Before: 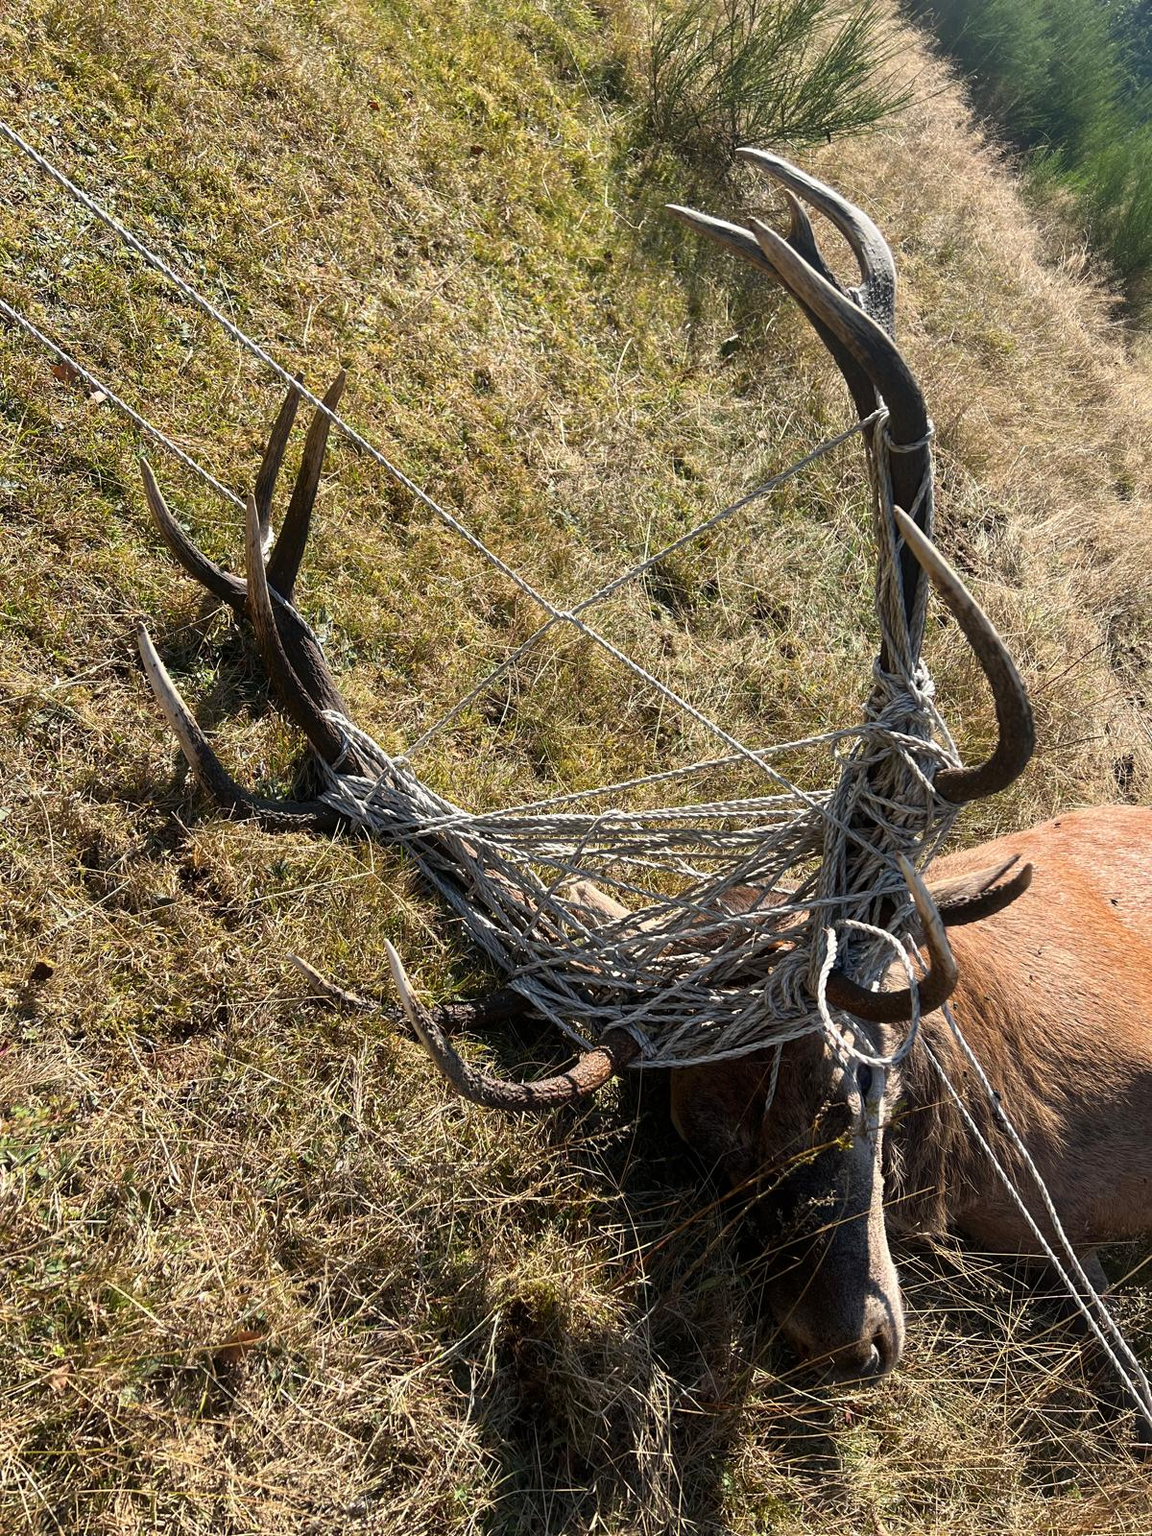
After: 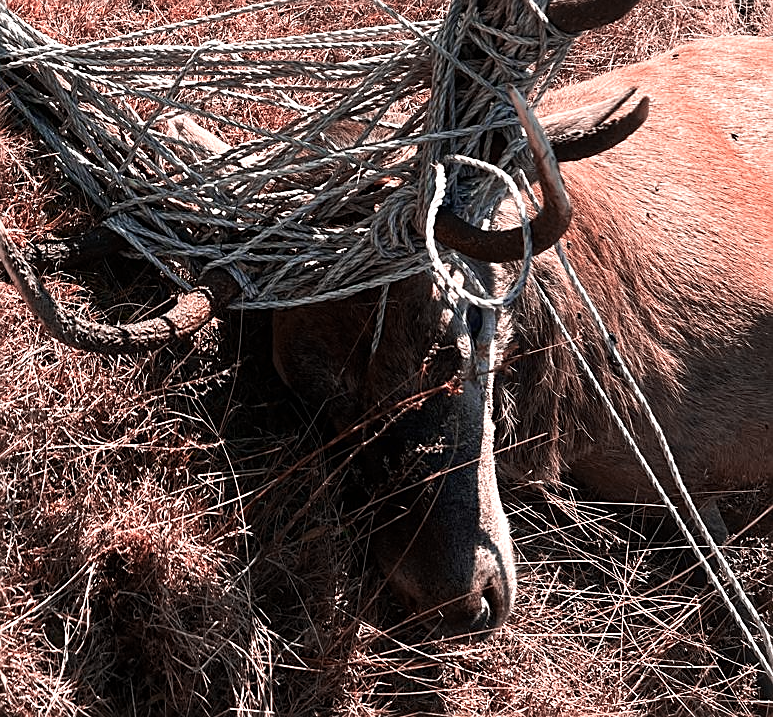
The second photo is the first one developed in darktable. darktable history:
sharpen: on, module defaults
tone equalizer: -8 EV -0.417 EV, -7 EV -0.389 EV, -6 EV -0.333 EV, -5 EV -0.222 EV, -3 EV 0.222 EV, -2 EV 0.333 EV, -1 EV 0.389 EV, +0 EV 0.417 EV, edges refinement/feathering 500, mask exposure compensation -1.57 EV, preserve details no
crop and rotate: left 35.509%, top 50.238%, bottom 4.934%
color zones: curves: ch2 [(0, 0.5) (0.084, 0.497) (0.323, 0.335) (0.4, 0.497) (1, 0.5)], process mode strong
